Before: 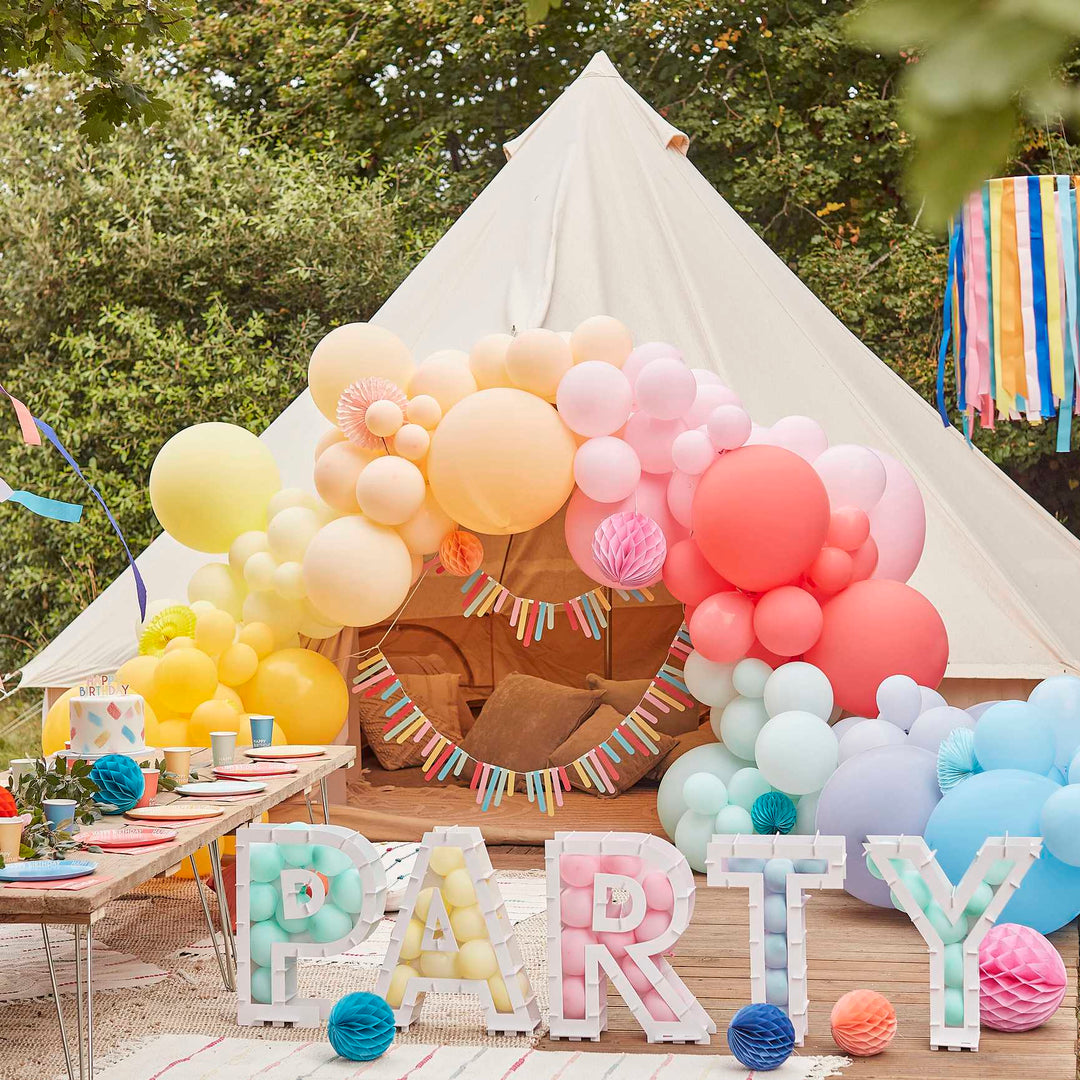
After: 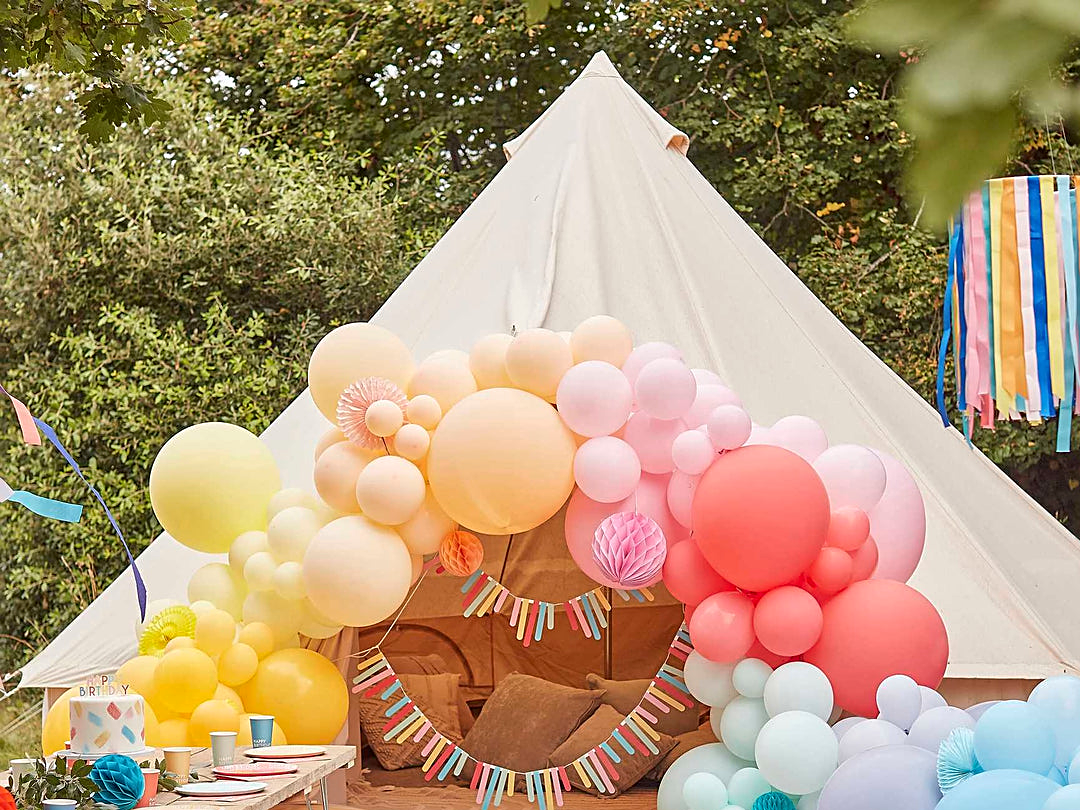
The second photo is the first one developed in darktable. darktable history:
crop: bottom 24.988%
local contrast: mode bilateral grid, contrast 10, coarseness 25, detail 115%, midtone range 0.2
sharpen: on, module defaults
